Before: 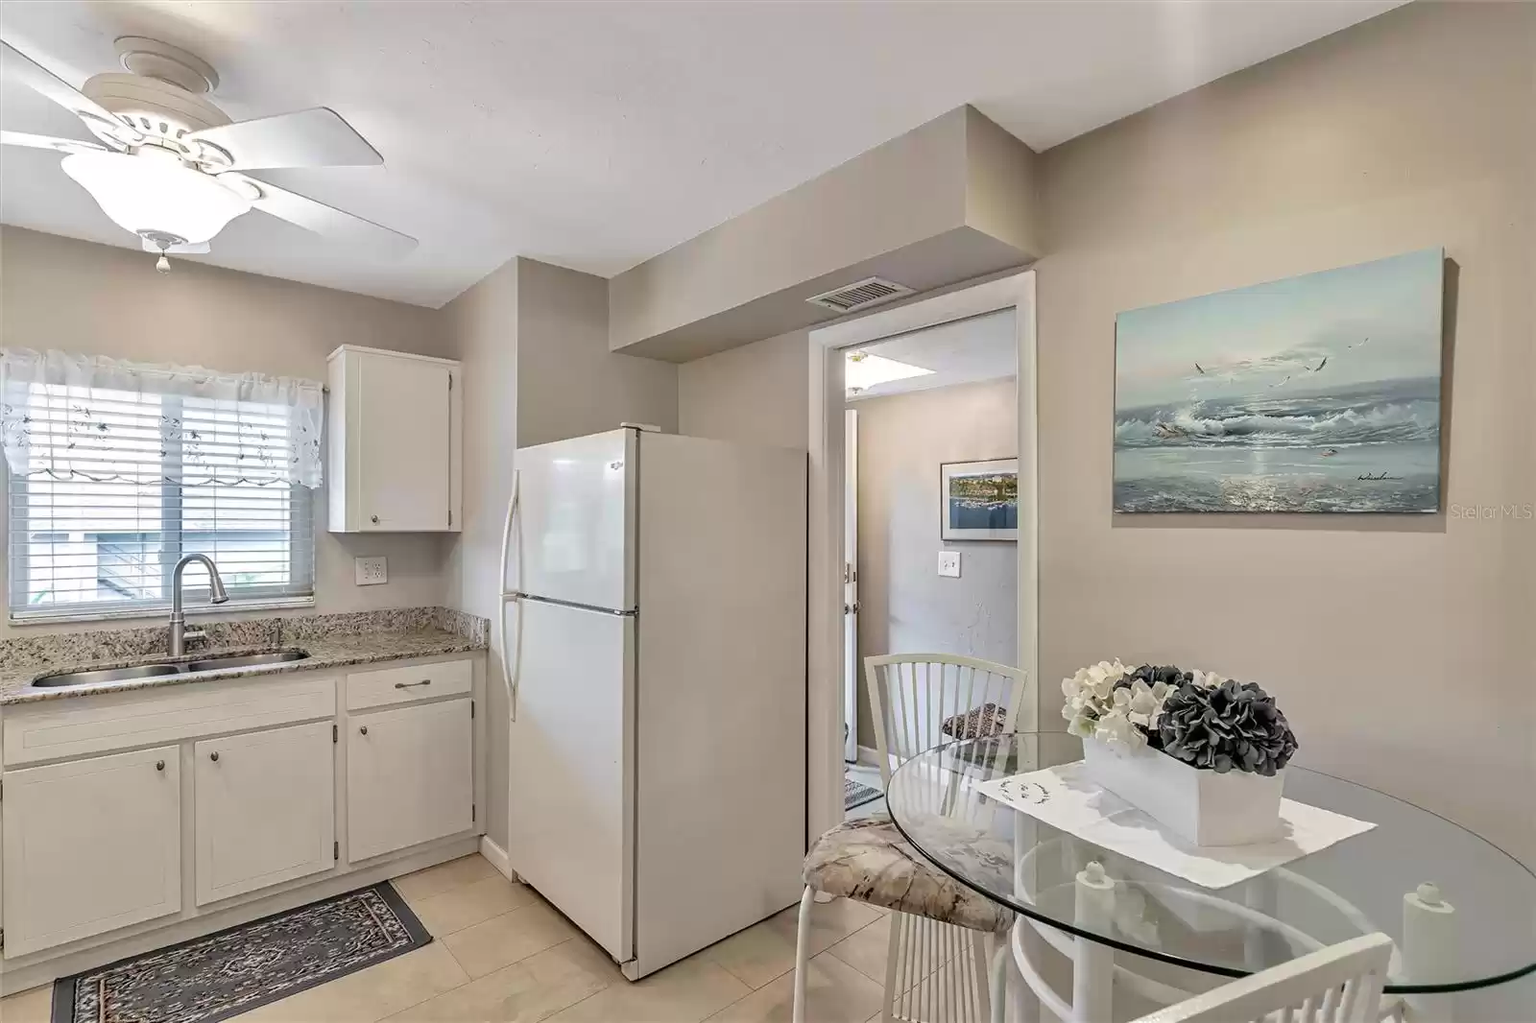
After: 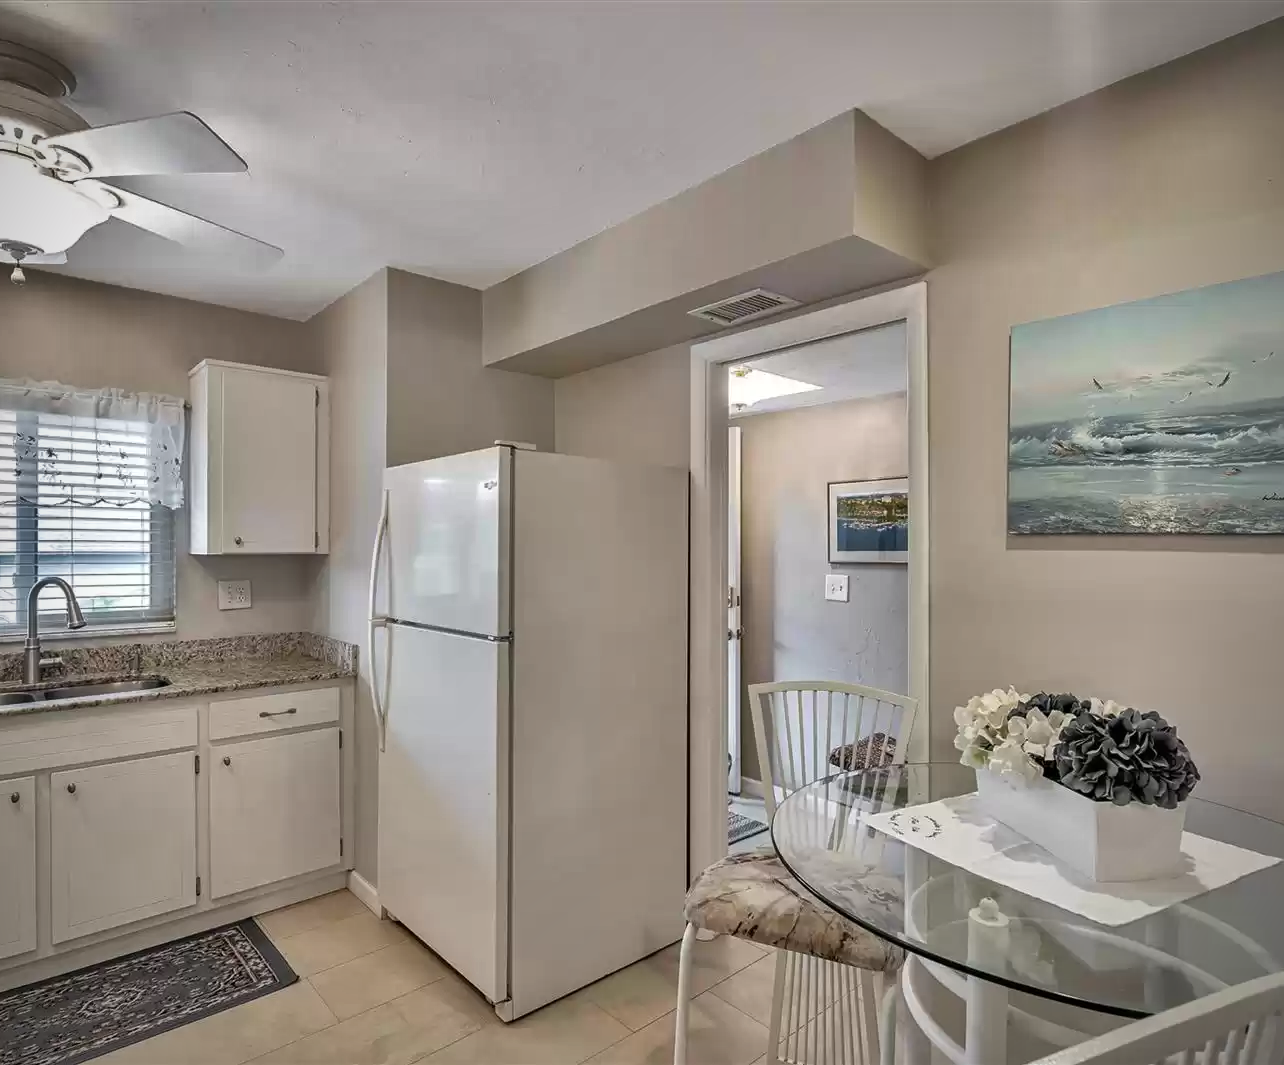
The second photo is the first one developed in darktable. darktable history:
crop and rotate: left 9.547%, right 10.195%
vignetting: brightness -0.583, saturation -0.122, unbound false
shadows and highlights: shadows 30.66, highlights -62.65, soften with gaussian
